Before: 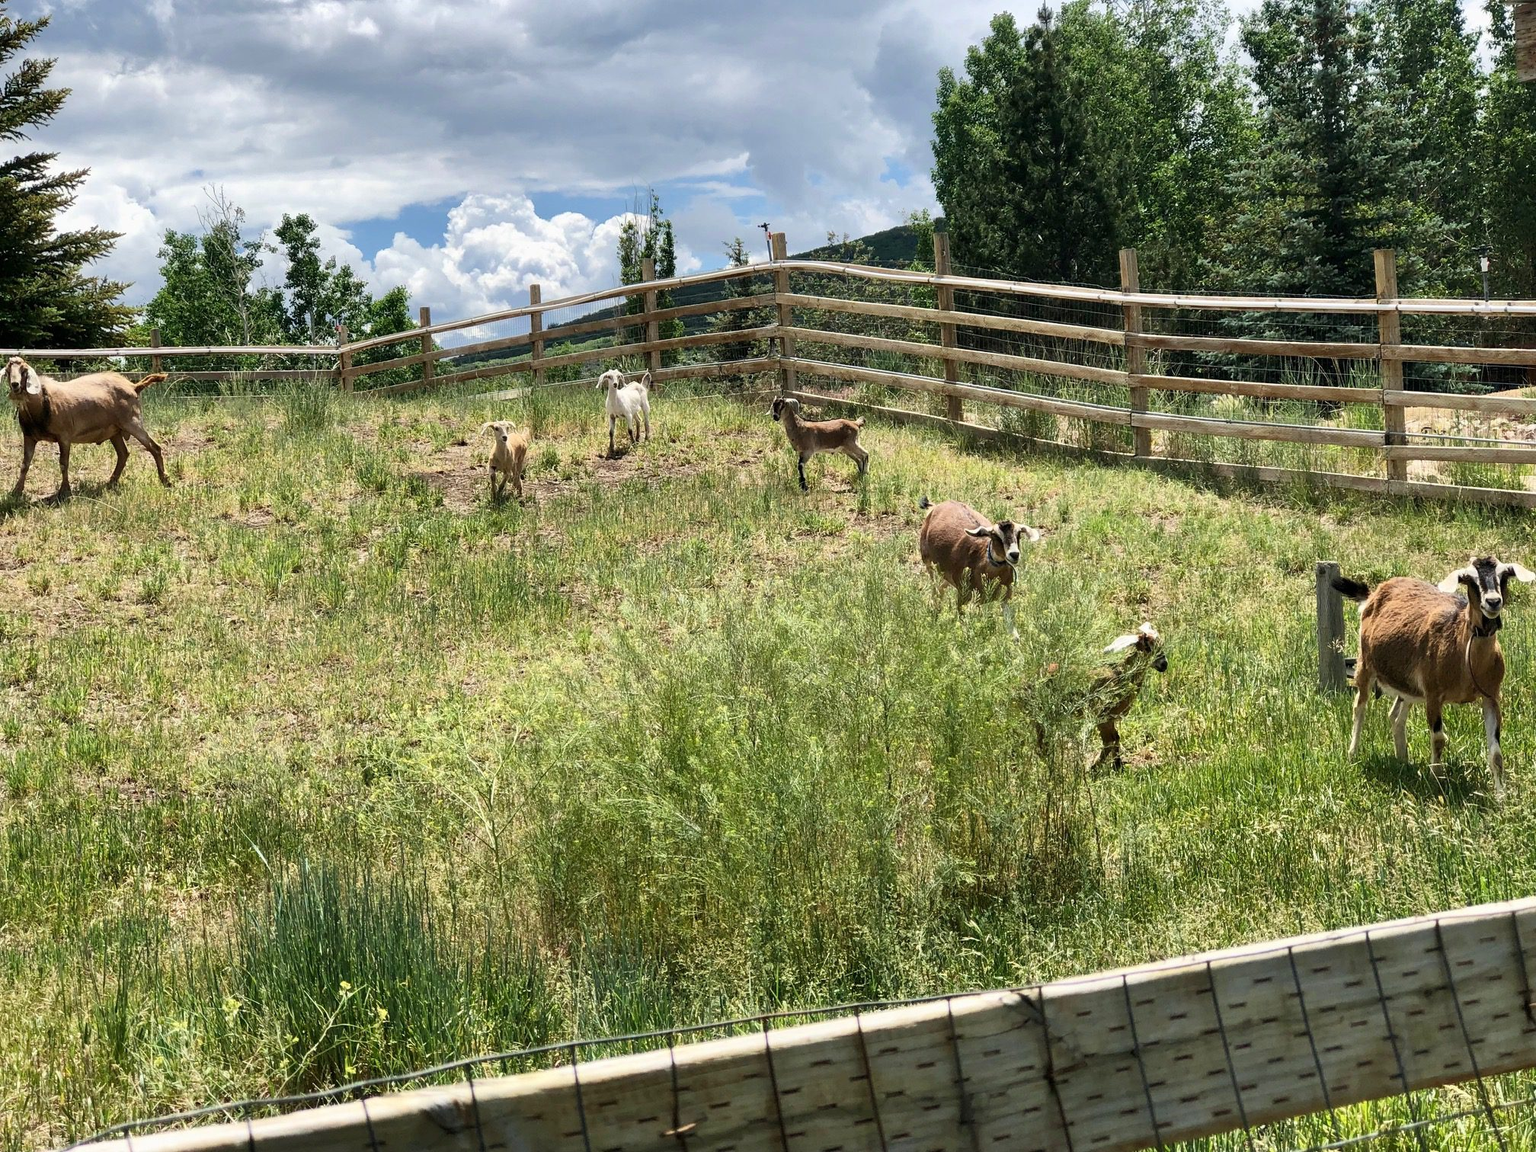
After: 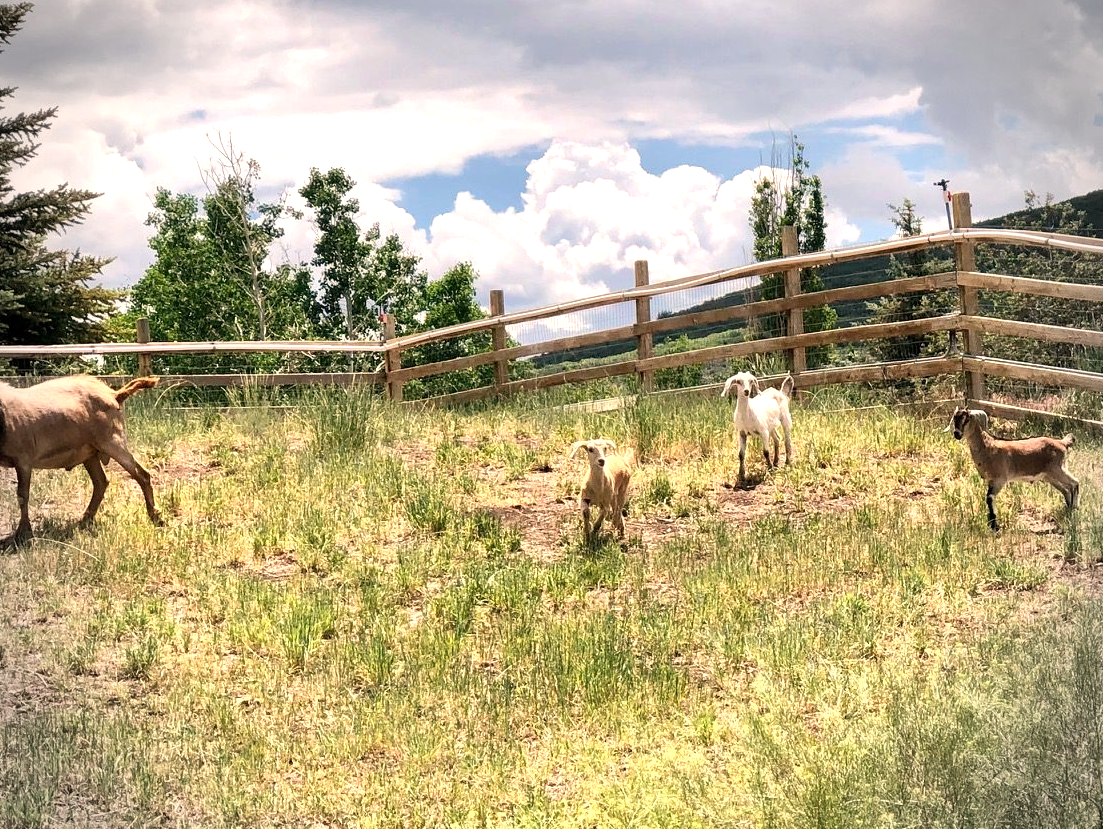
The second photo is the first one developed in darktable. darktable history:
exposure: black level correction 0.001, exposure 0.5 EV, compensate exposure bias true, compensate highlight preservation false
vignetting: fall-off radius 31.48%, brightness -0.472
white balance: red 1.127, blue 0.943
crop and rotate: left 3.047%, top 7.509%, right 42.236%, bottom 37.598%
